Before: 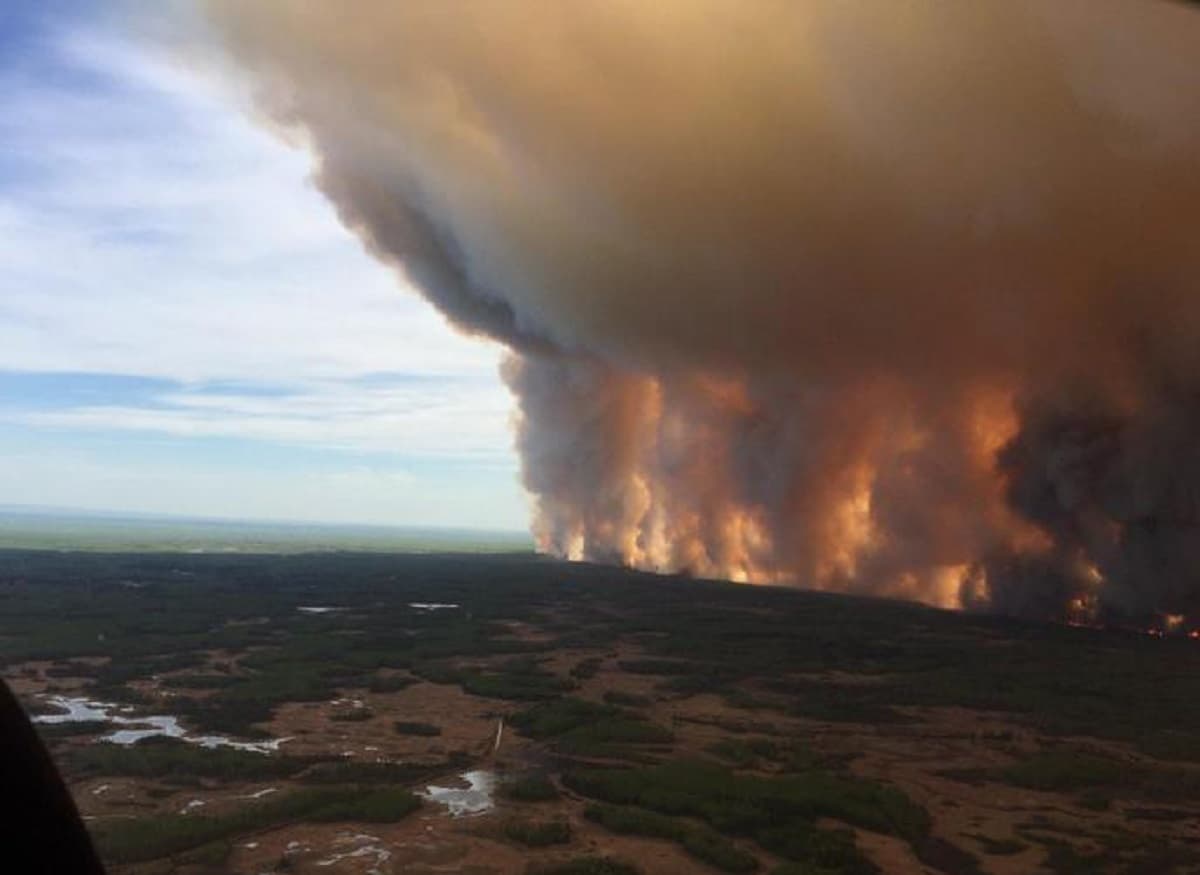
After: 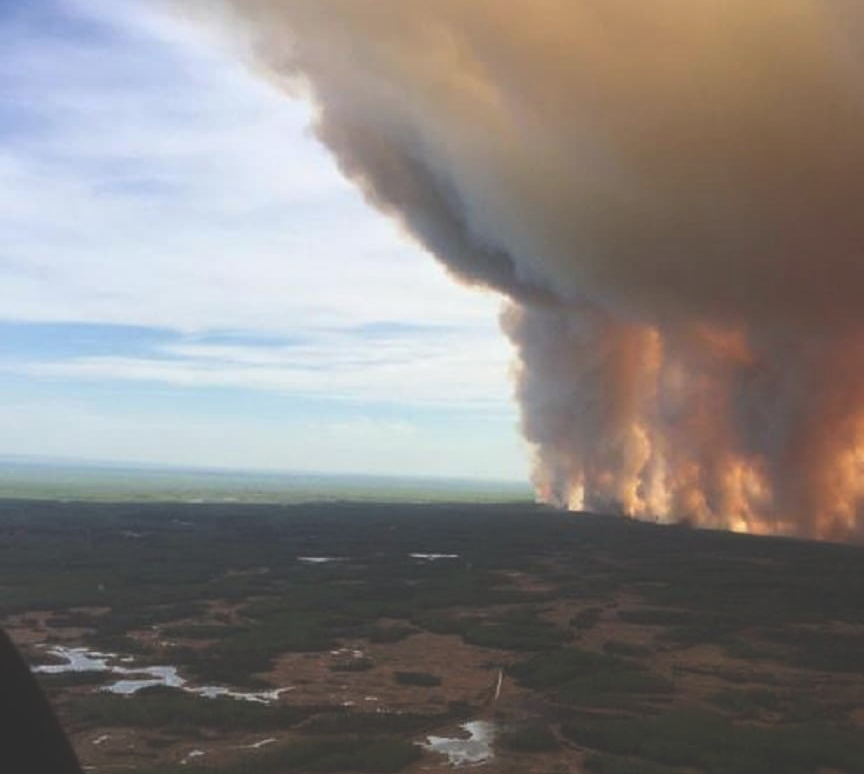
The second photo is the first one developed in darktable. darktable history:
crop: top 5.781%, right 27.887%, bottom 5.648%
exposure: black level correction -0.027, compensate highlight preservation false
